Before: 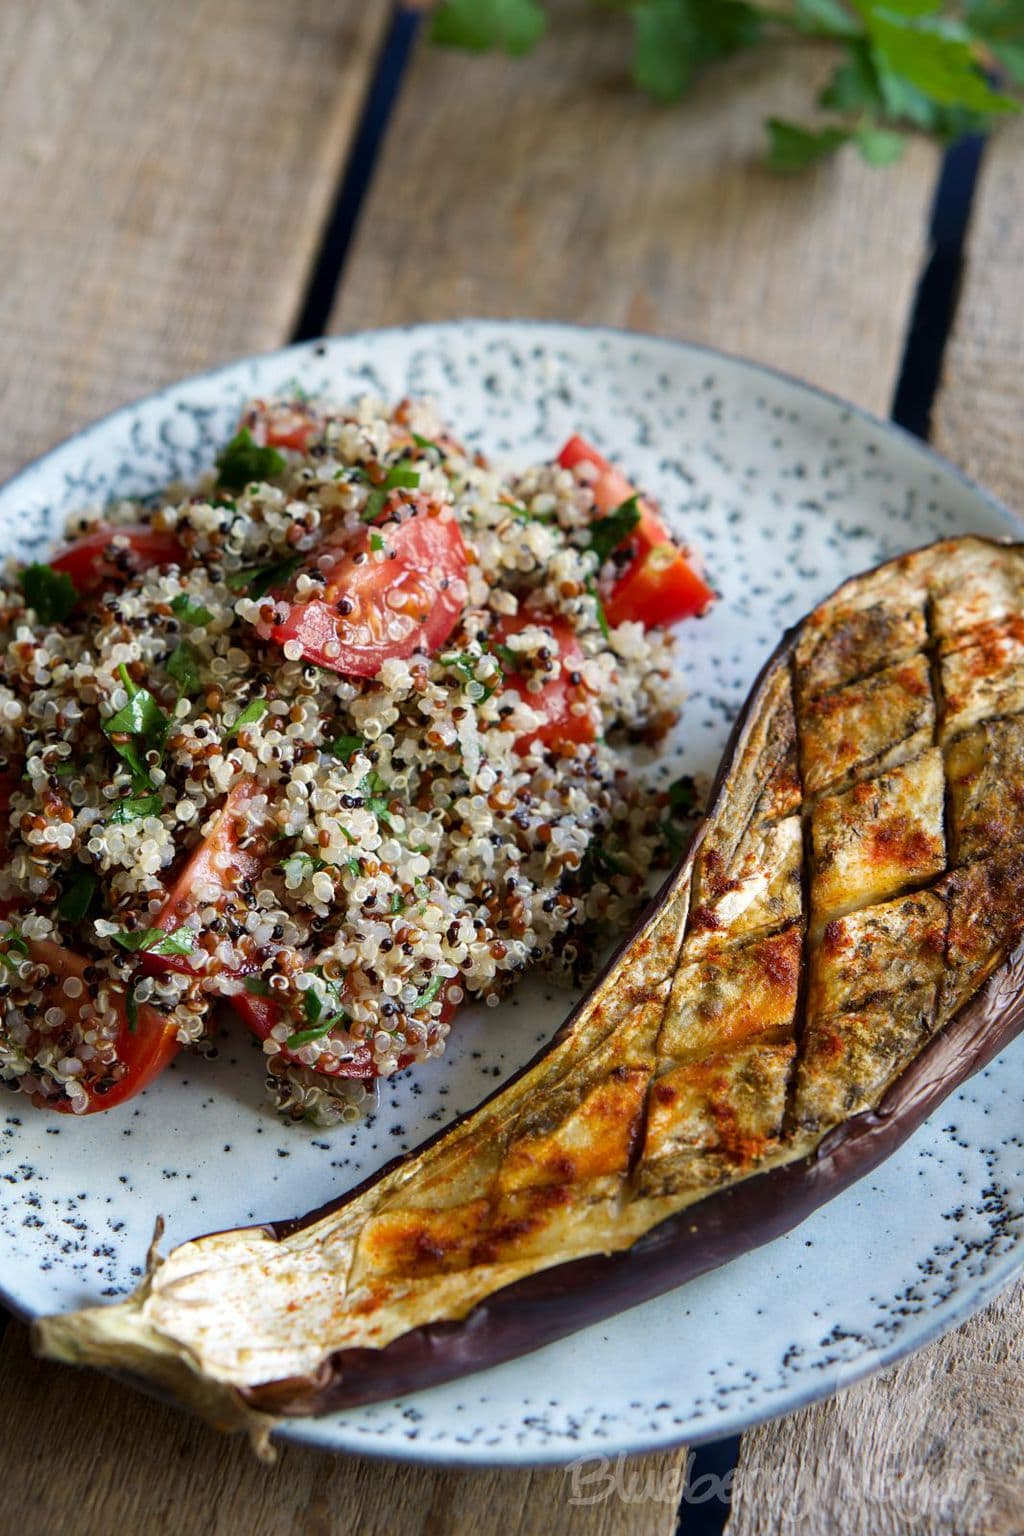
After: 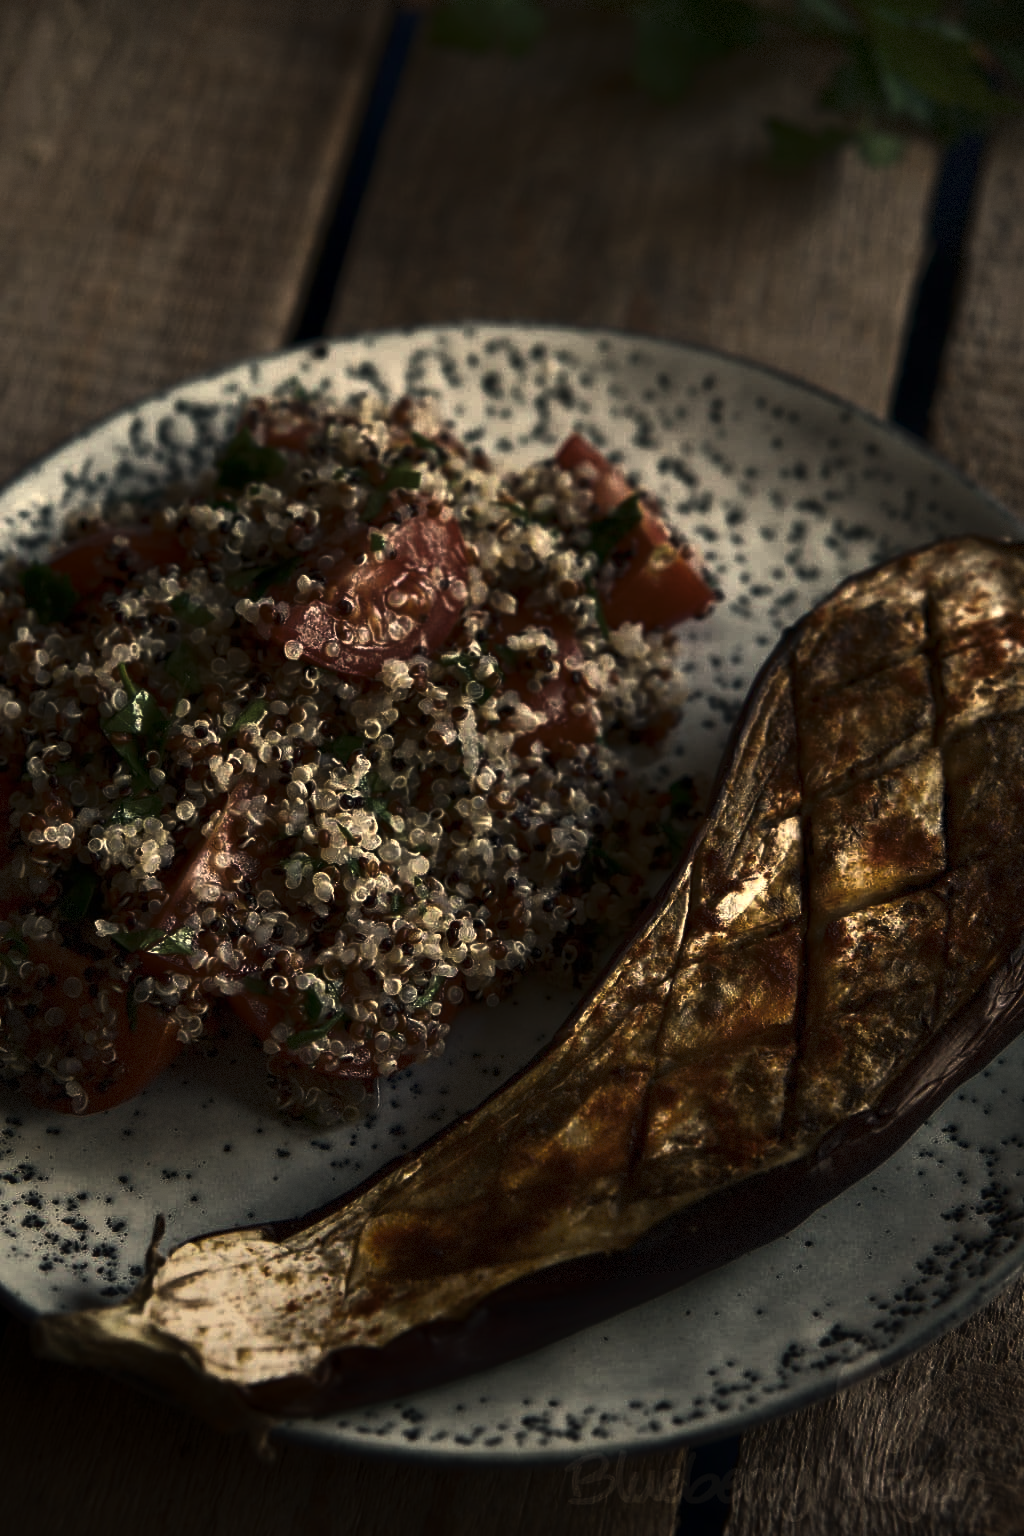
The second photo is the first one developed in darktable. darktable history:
tone curve: curves: ch0 [(0, 0) (0.765, 0.349) (1, 1)], color space Lab, linked channels, preserve colors none
vignetting: fall-off start 68.33%, fall-off radius 30%, saturation 0.042, center (-0.066, -0.311), width/height ratio 0.992, shape 0.85, dithering 8-bit output
white balance: red 1.138, green 0.996, blue 0.812
